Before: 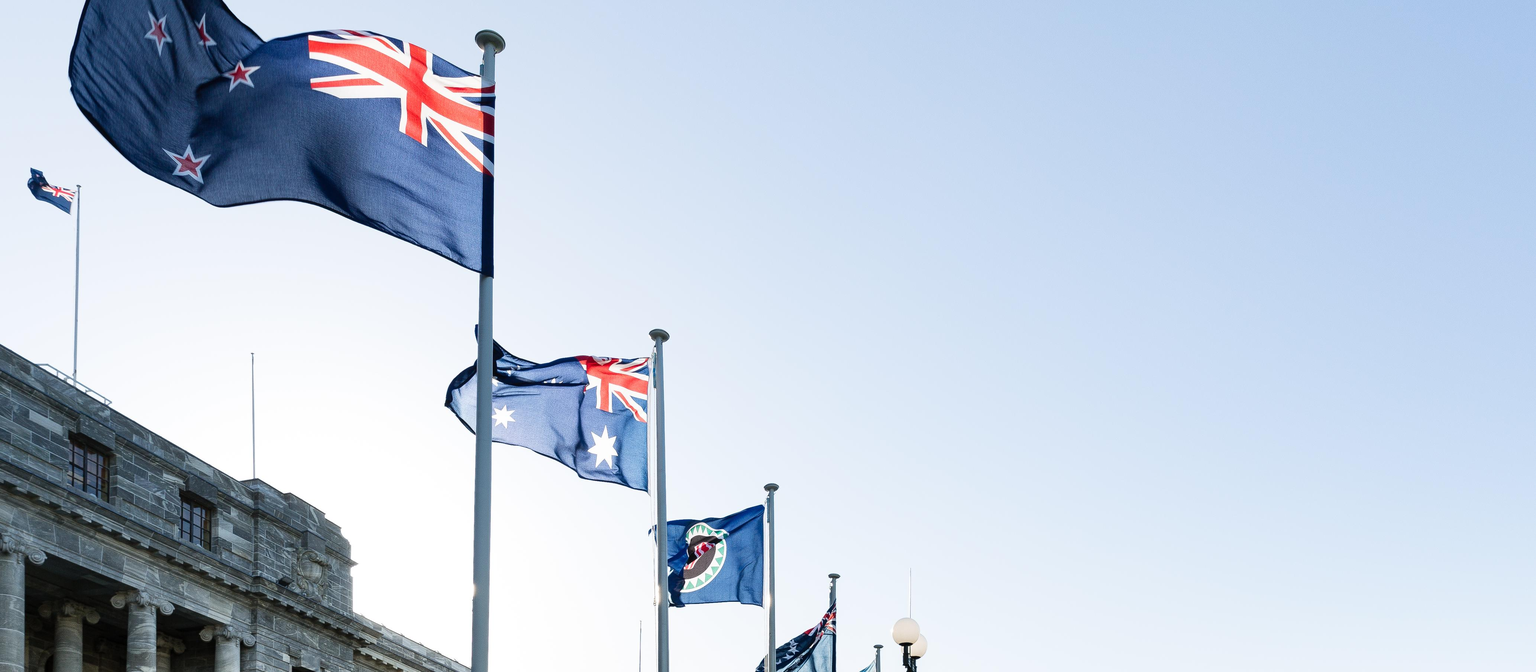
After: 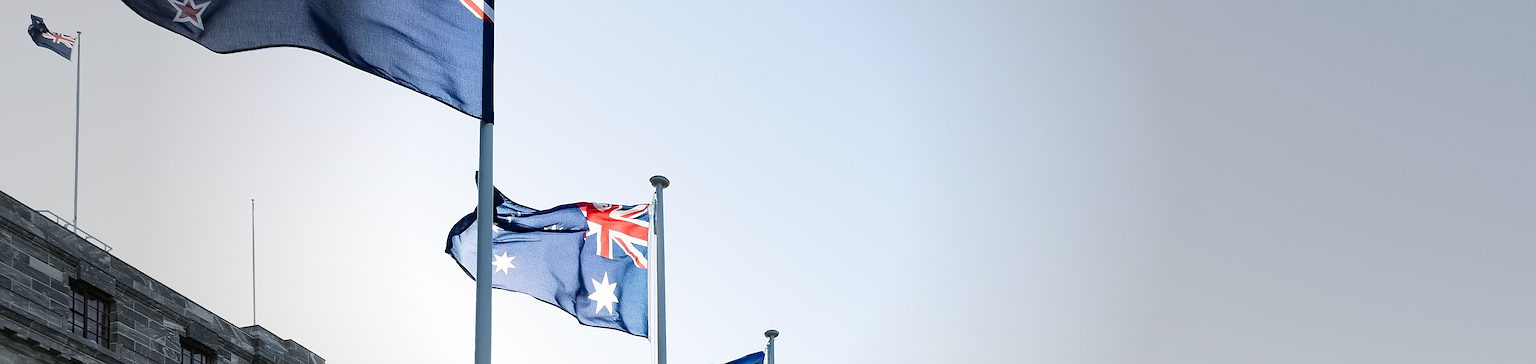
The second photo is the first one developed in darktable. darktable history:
vignetting: fall-off start 32.03%, fall-off radius 35.59%, brightness -0.341, center (-0.148, 0.018)
haze removal: adaptive false
sharpen: on, module defaults
crop and rotate: top 22.935%, bottom 22.861%
